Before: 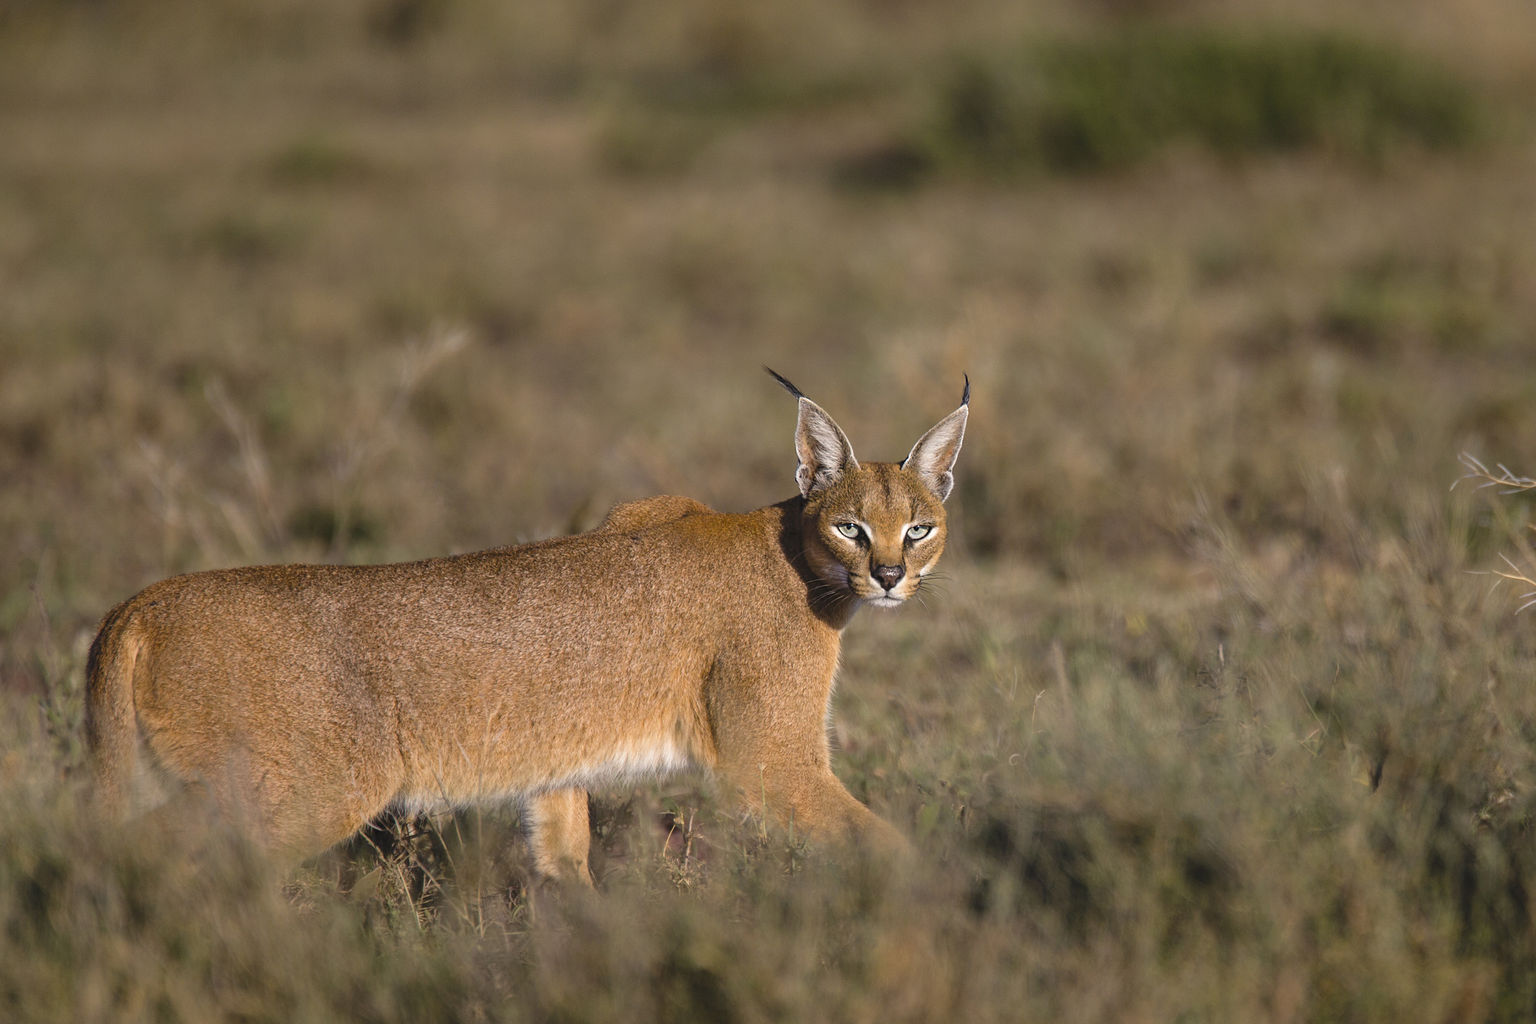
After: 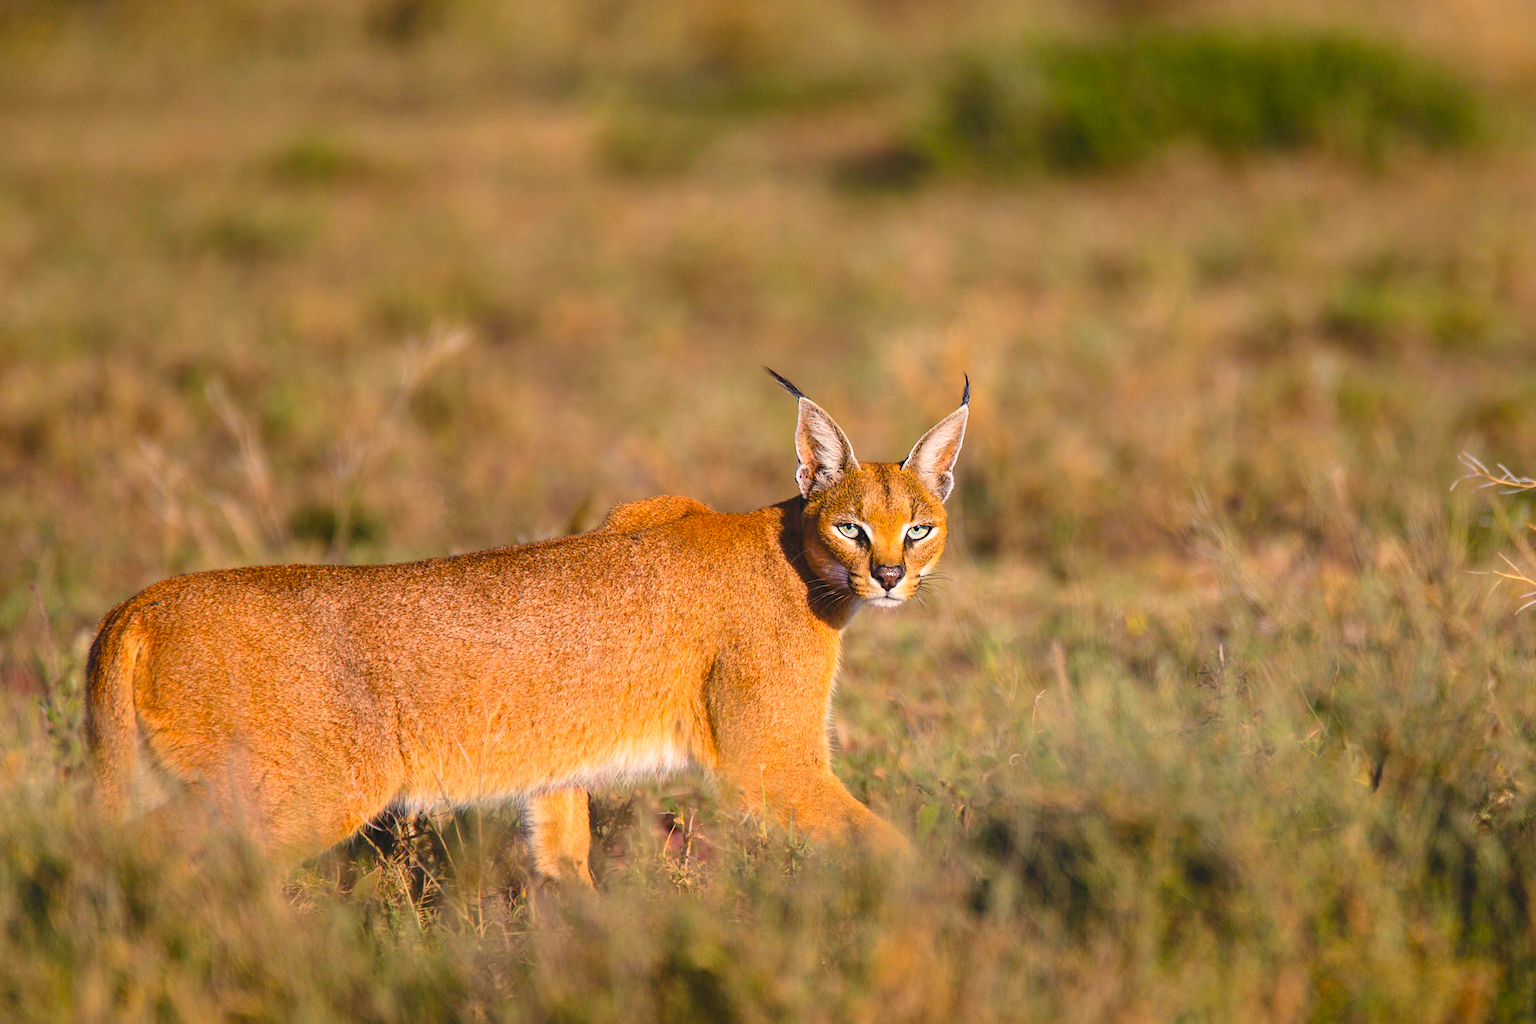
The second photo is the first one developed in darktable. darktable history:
exposure: compensate highlight preservation false
contrast brightness saturation: contrast 0.2, brightness 0.2, saturation 0.8
